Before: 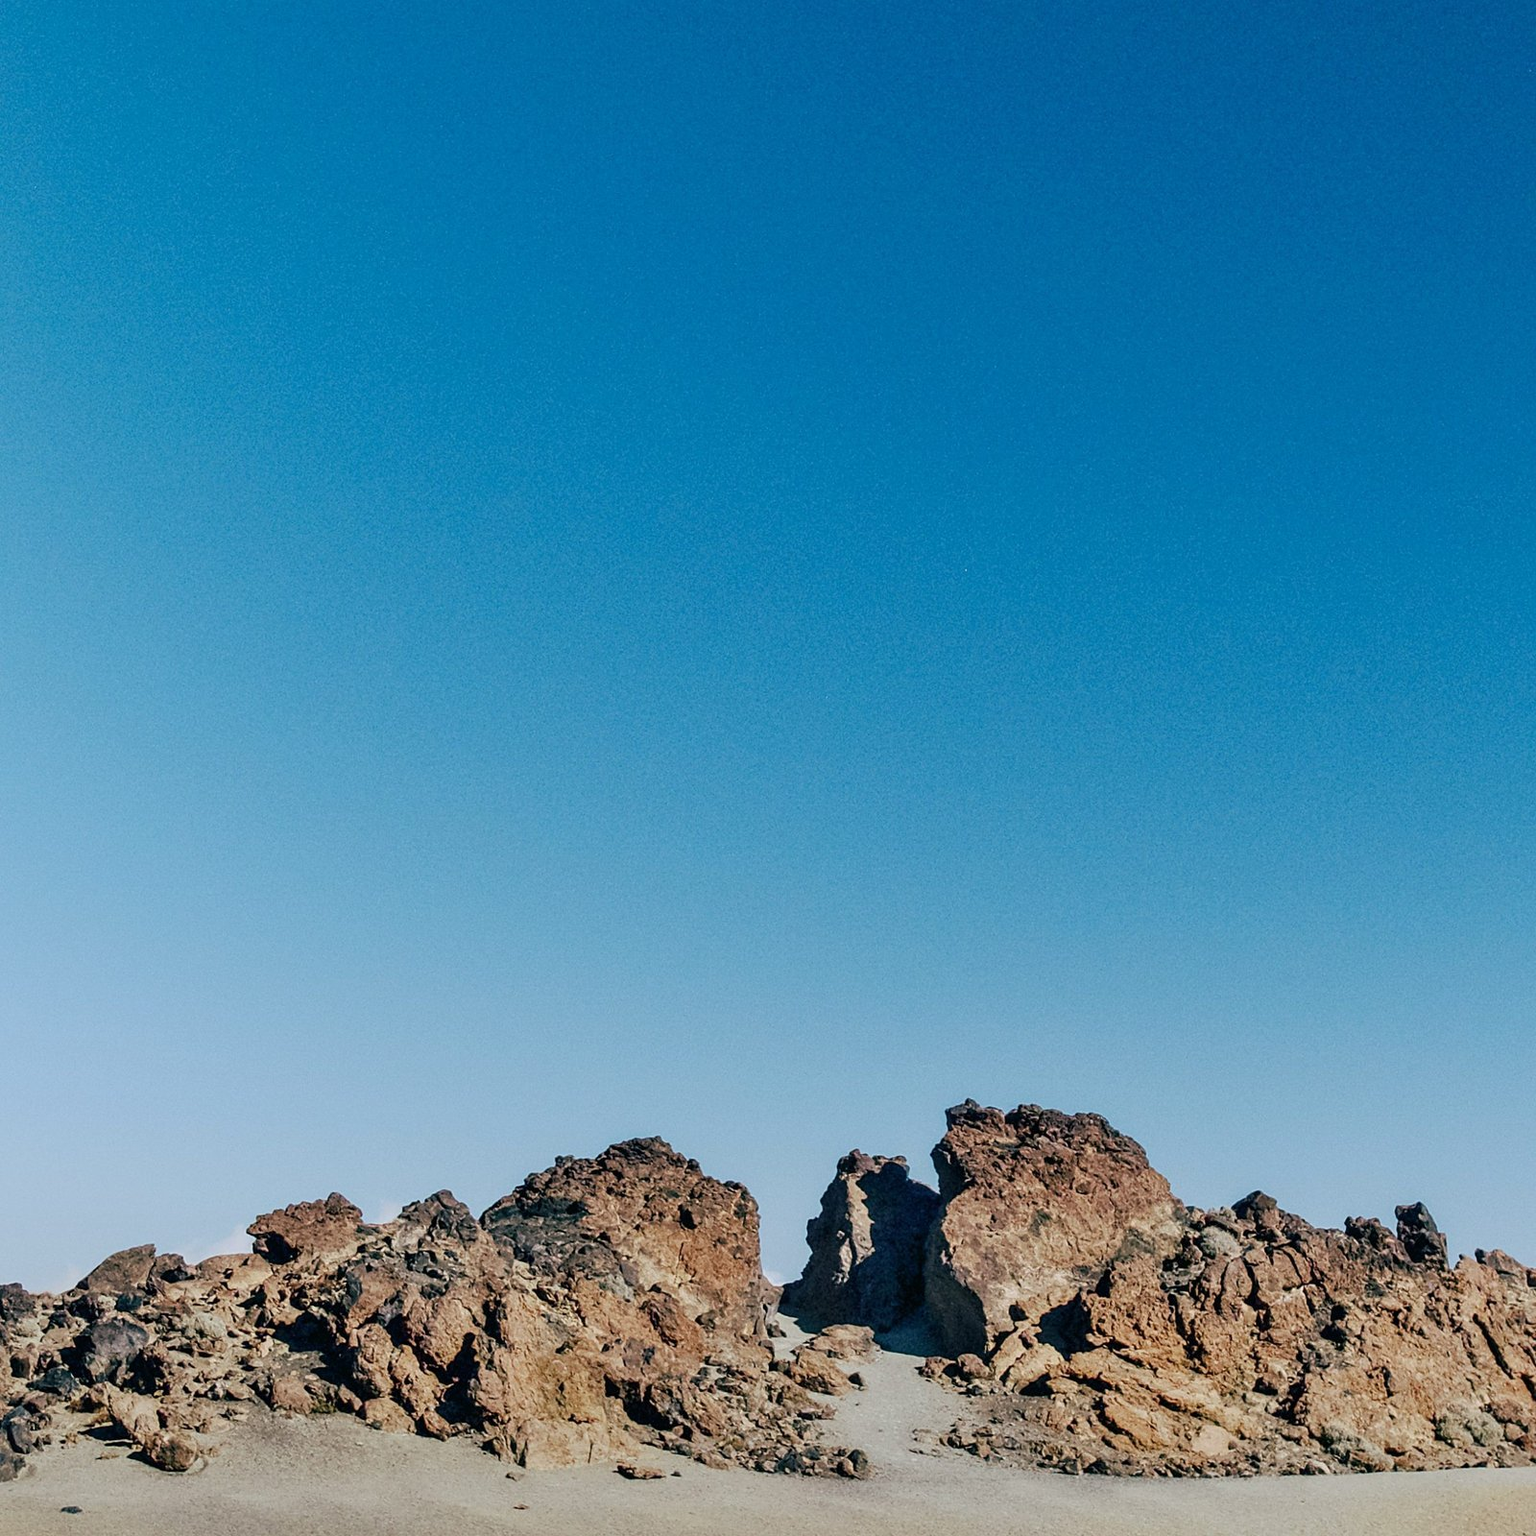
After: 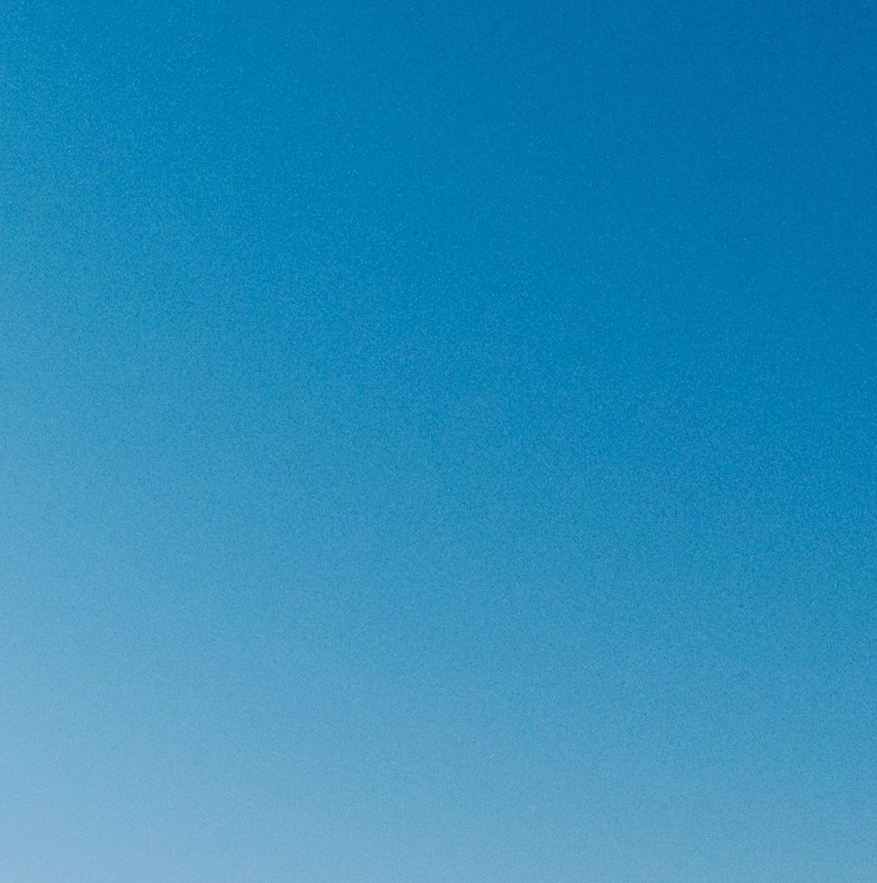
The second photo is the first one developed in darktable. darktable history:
crop and rotate: left 3.047%, top 7.69%, right 42.14%, bottom 37.088%
